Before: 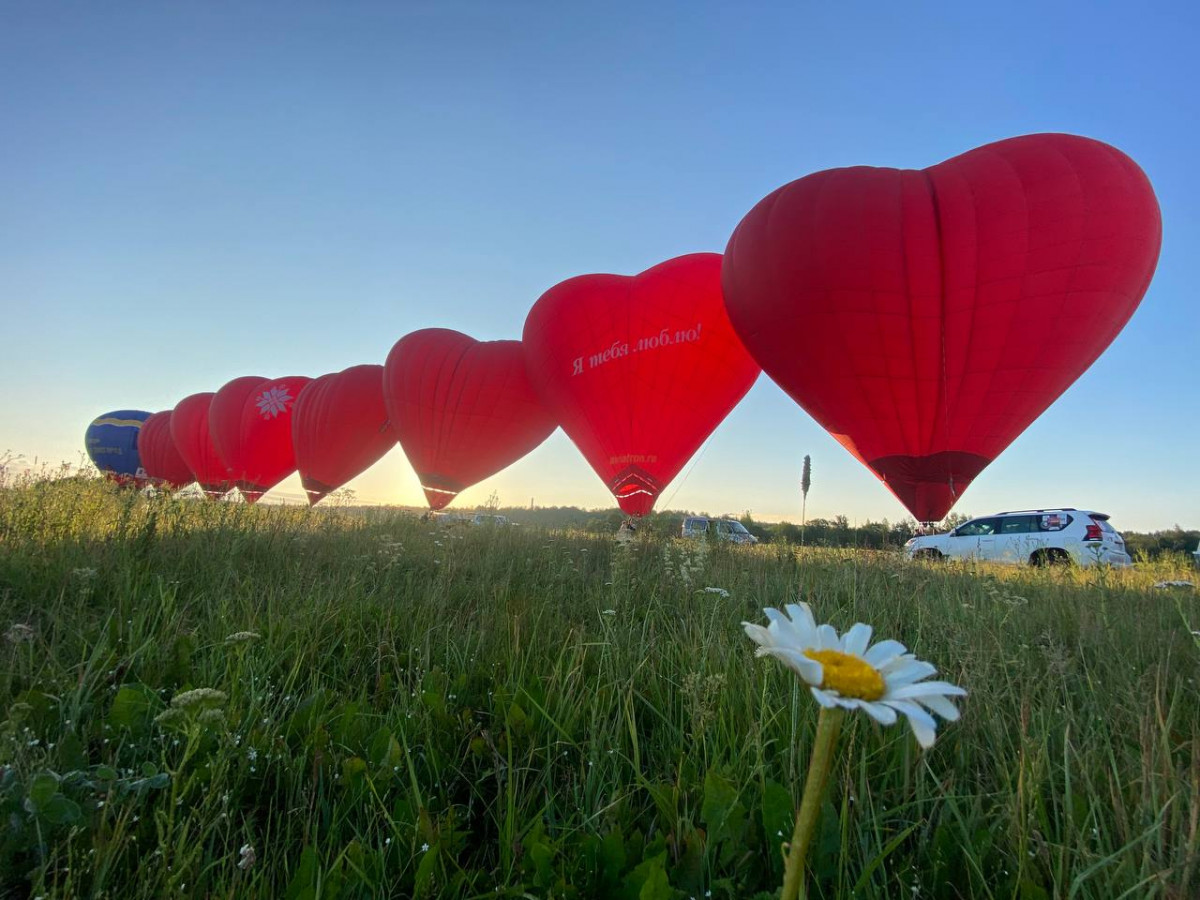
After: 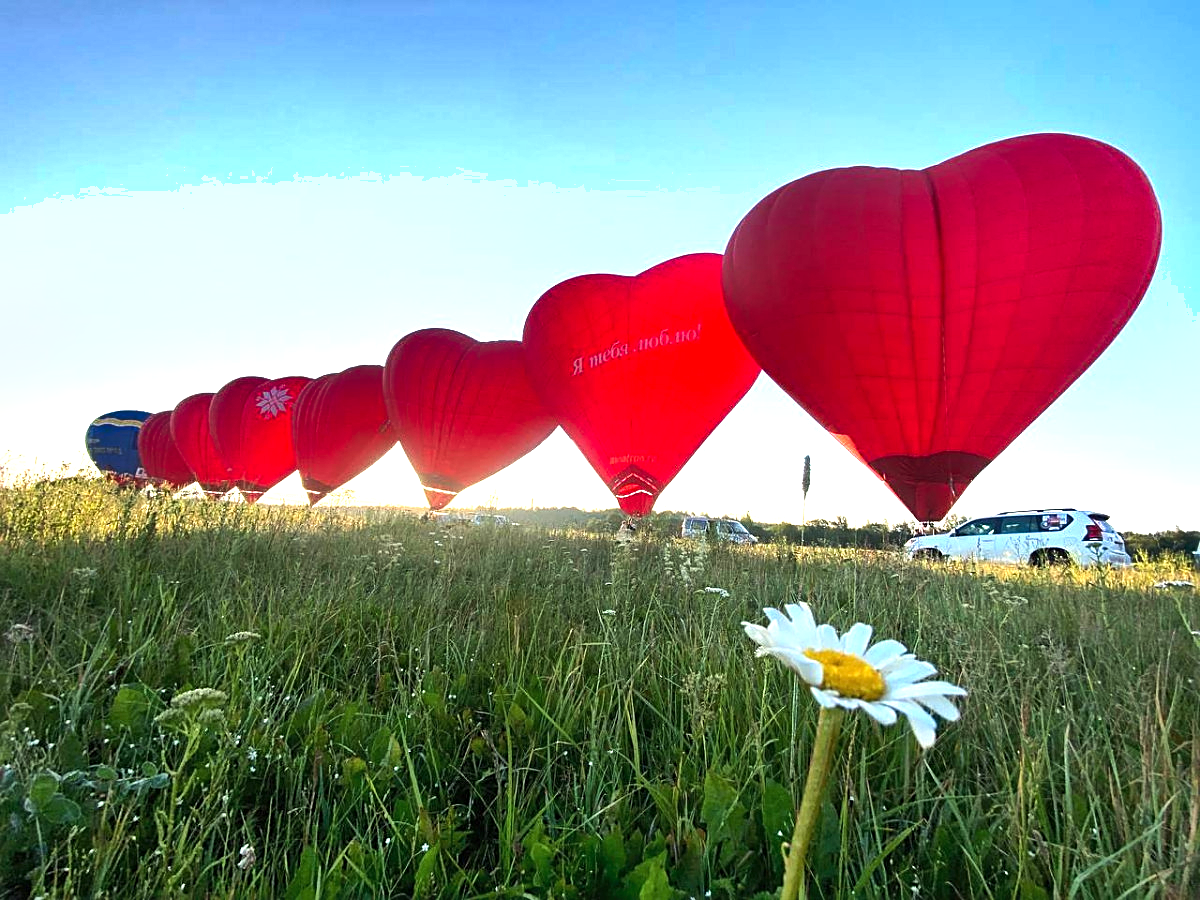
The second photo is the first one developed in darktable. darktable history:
sharpen: on, module defaults
shadows and highlights: soften with gaussian
tone equalizer: -8 EV -0.417 EV, -7 EV -0.389 EV, -6 EV -0.333 EV, -5 EV -0.222 EV, -3 EV 0.222 EV, -2 EV 0.333 EV, -1 EV 0.389 EV, +0 EV 0.417 EV, edges refinement/feathering 500, mask exposure compensation -1.57 EV, preserve details no
exposure: black level correction 0, exposure 1 EV, compensate highlight preservation false
